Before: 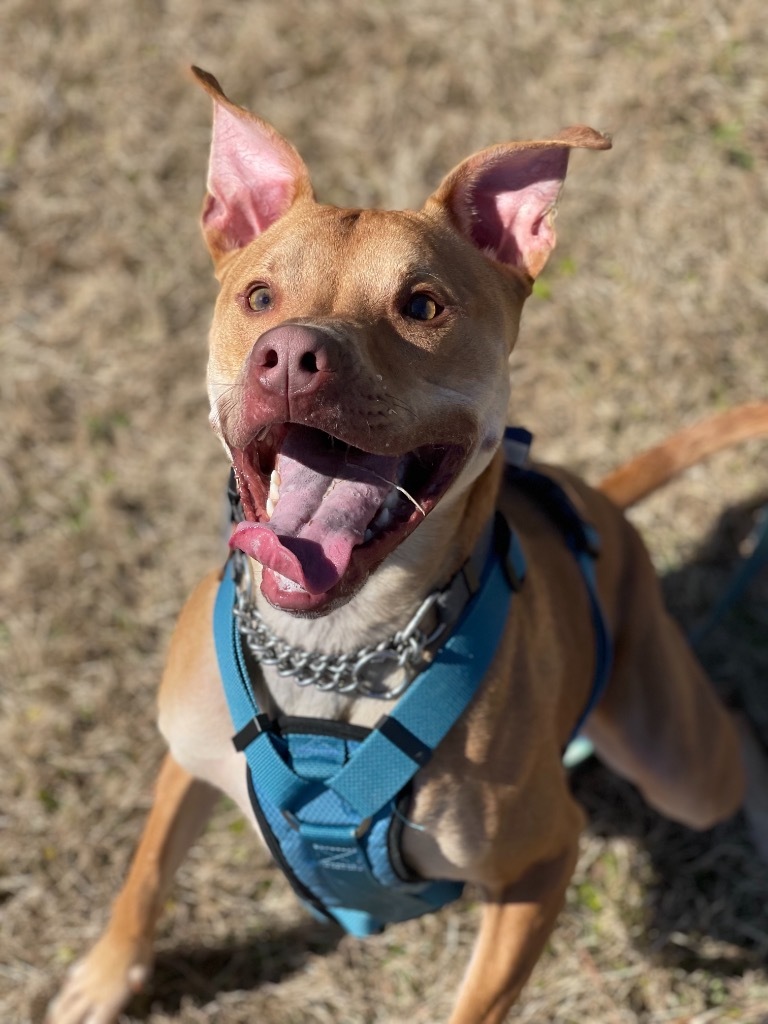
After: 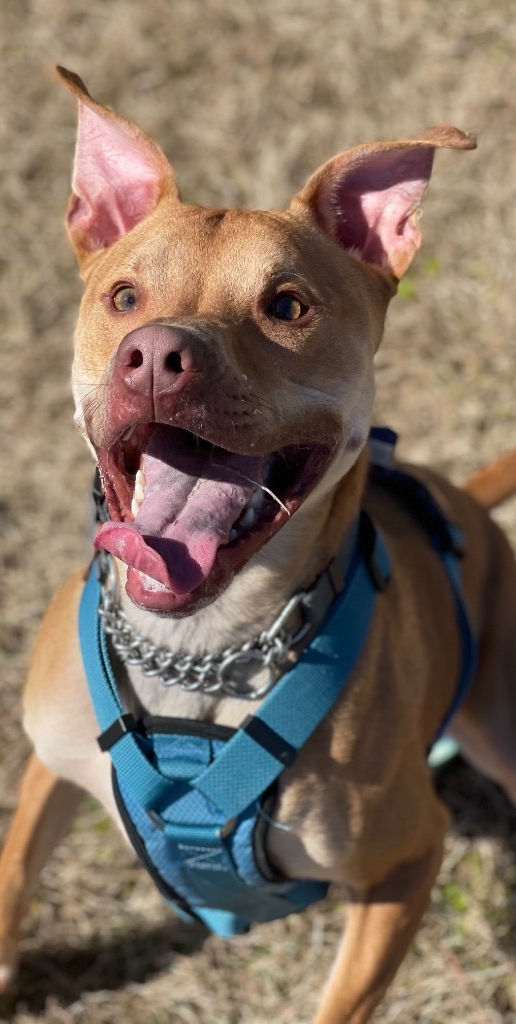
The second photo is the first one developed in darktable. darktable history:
crop and rotate: left 17.585%, right 15.191%
